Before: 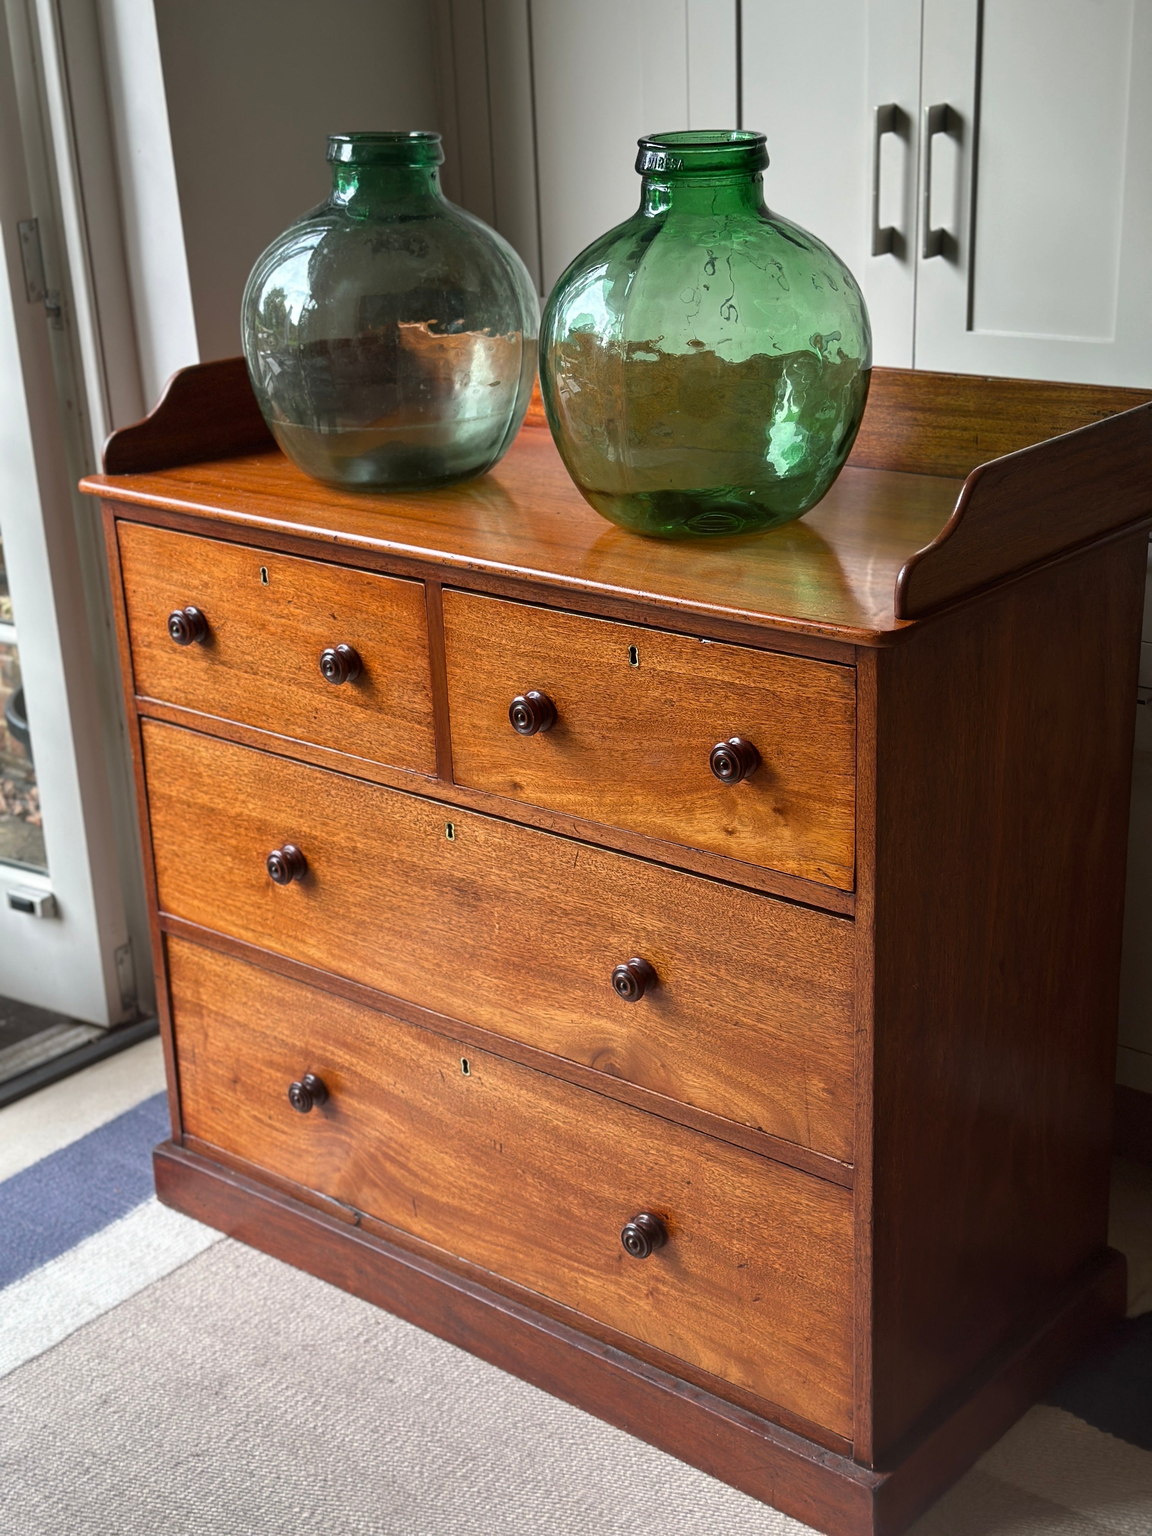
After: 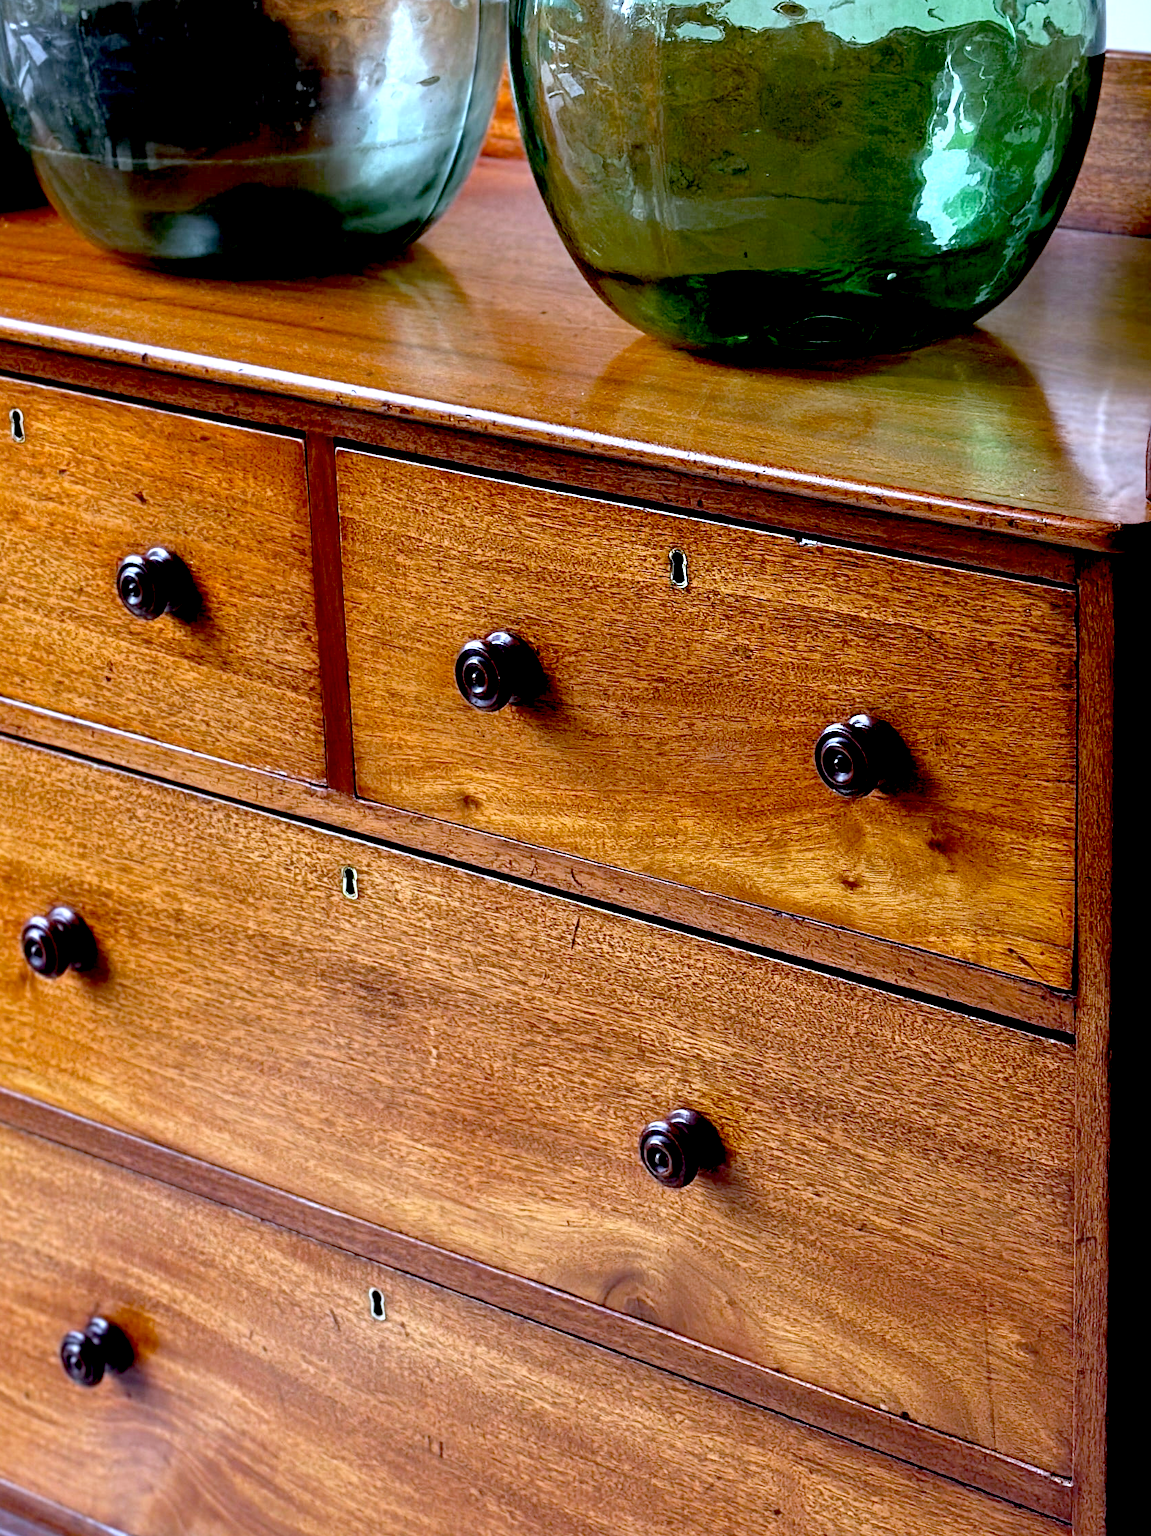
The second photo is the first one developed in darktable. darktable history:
exposure: black level correction 0.04, exposure 0.5 EV, compensate highlight preservation false
crop and rotate: left 22.13%, top 22.054%, right 22.026%, bottom 22.102%
white balance: red 0.871, blue 1.249
